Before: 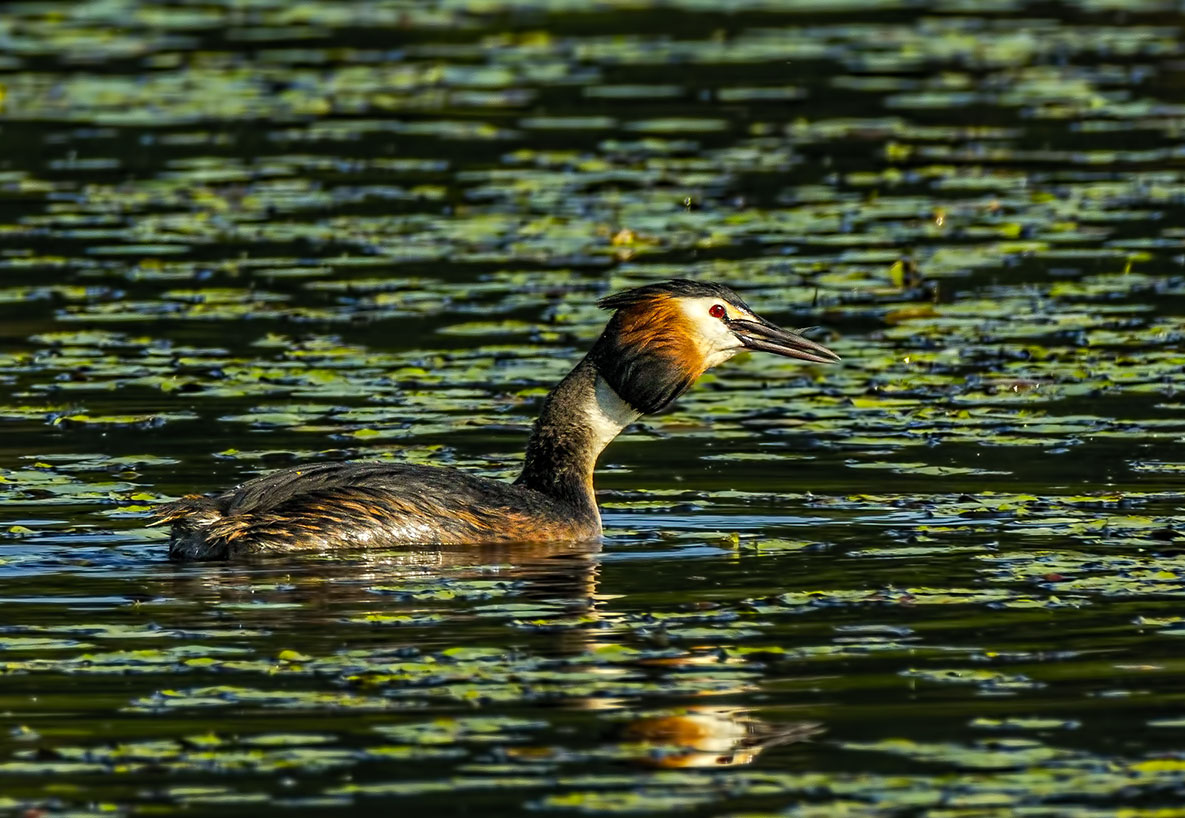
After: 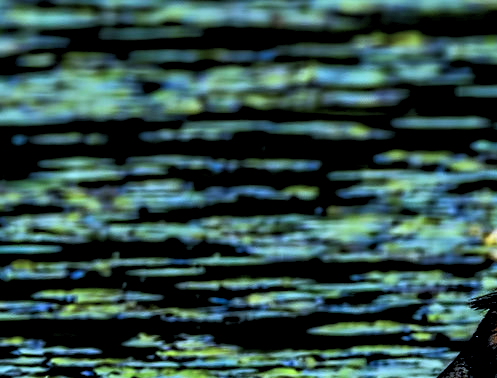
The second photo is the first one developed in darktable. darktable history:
rgb levels: levels [[0.013, 0.434, 0.89], [0, 0.5, 1], [0, 0.5, 1]]
crop and rotate: left 10.817%, top 0.062%, right 47.194%, bottom 53.626%
color calibration: illuminant as shot in camera, adaptation linear Bradford (ICC v4), x 0.406, y 0.405, temperature 3570.35 K, saturation algorithm version 1 (2020)
levels: levels [0, 0.492, 0.984]
tone equalizer: -8 EV -0.417 EV, -7 EV -0.389 EV, -6 EV -0.333 EV, -5 EV -0.222 EV, -3 EV 0.222 EV, -2 EV 0.333 EV, -1 EV 0.389 EV, +0 EV 0.417 EV, edges refinement/feathering 500, mask exposure compensation -1.57 EV, preserve details no
